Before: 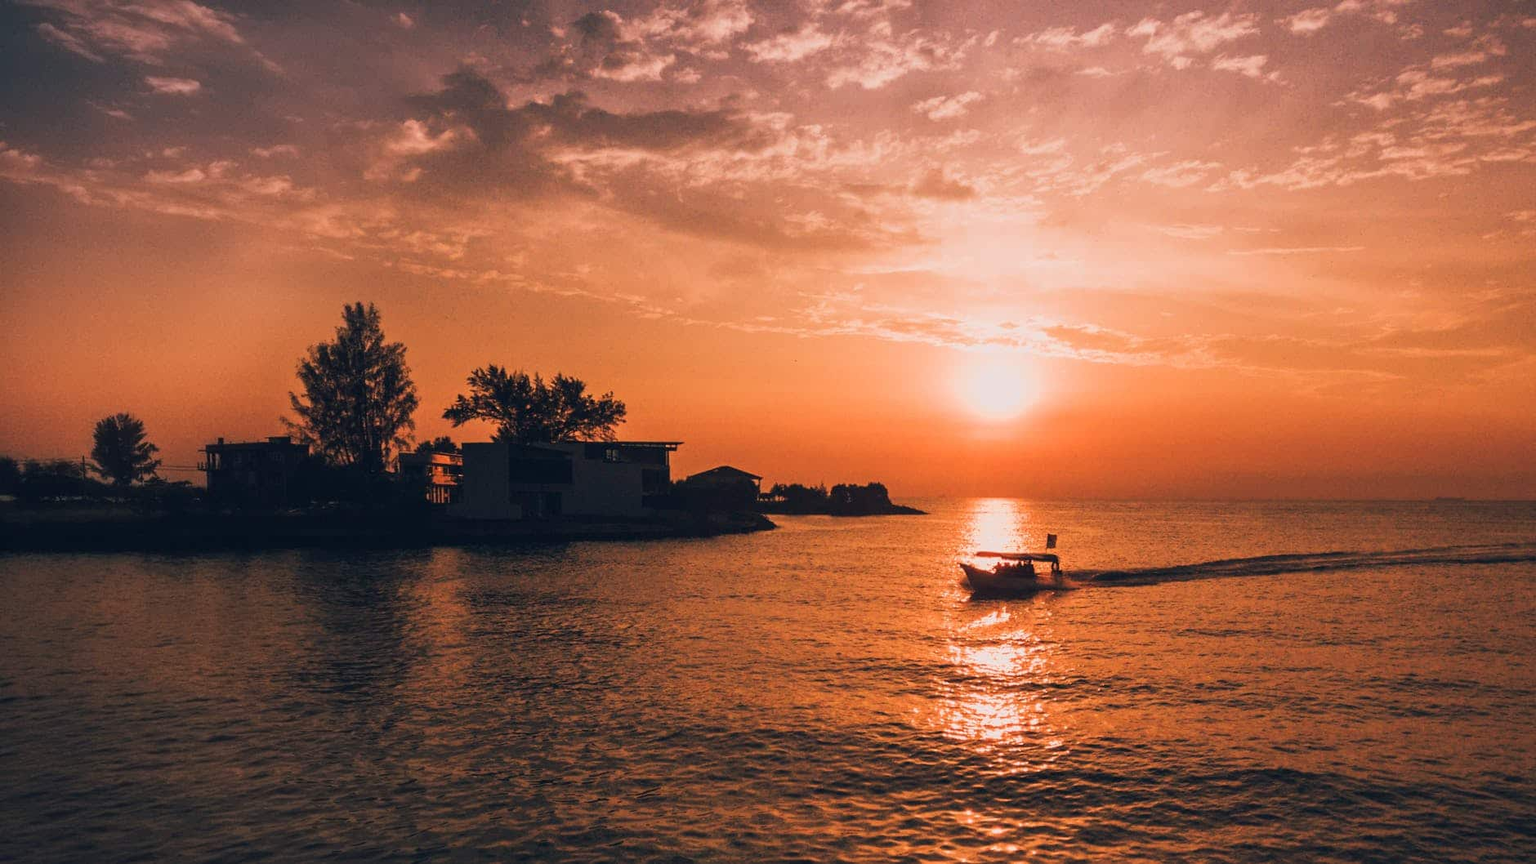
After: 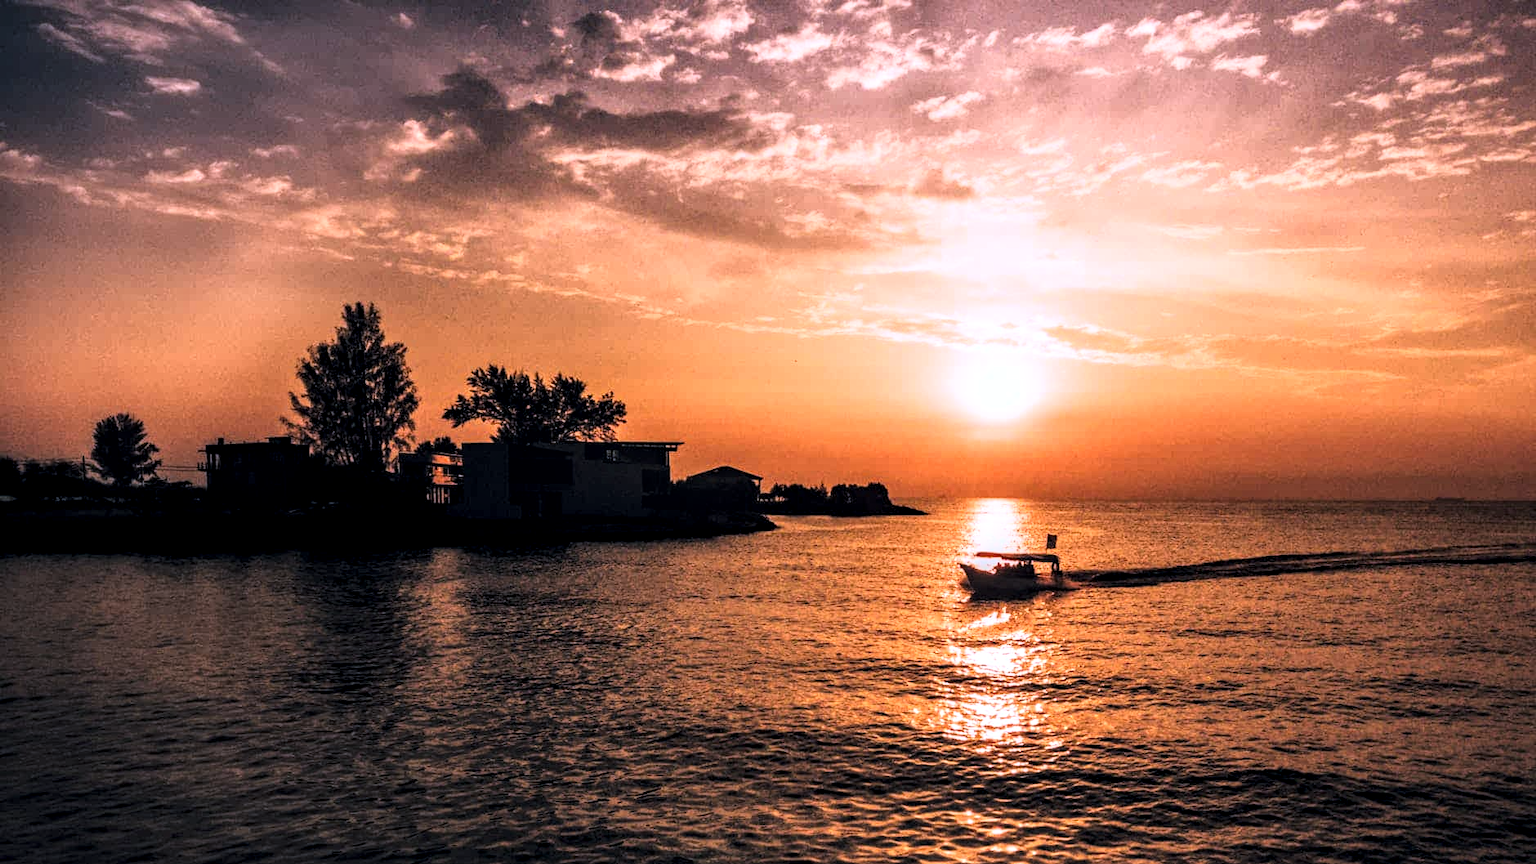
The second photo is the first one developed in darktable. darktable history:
local contrast: highlights 20%, detail 150%
tone curve: curves: ch0 [(0.016, 0.011) (0.084, 0.026) (0.469, 0.508) (0.721, 0.862) (1, 1)], color space Lab, linked channels, preserve colors none
white balance: red 0.926, green 1.003, blue 1.133
